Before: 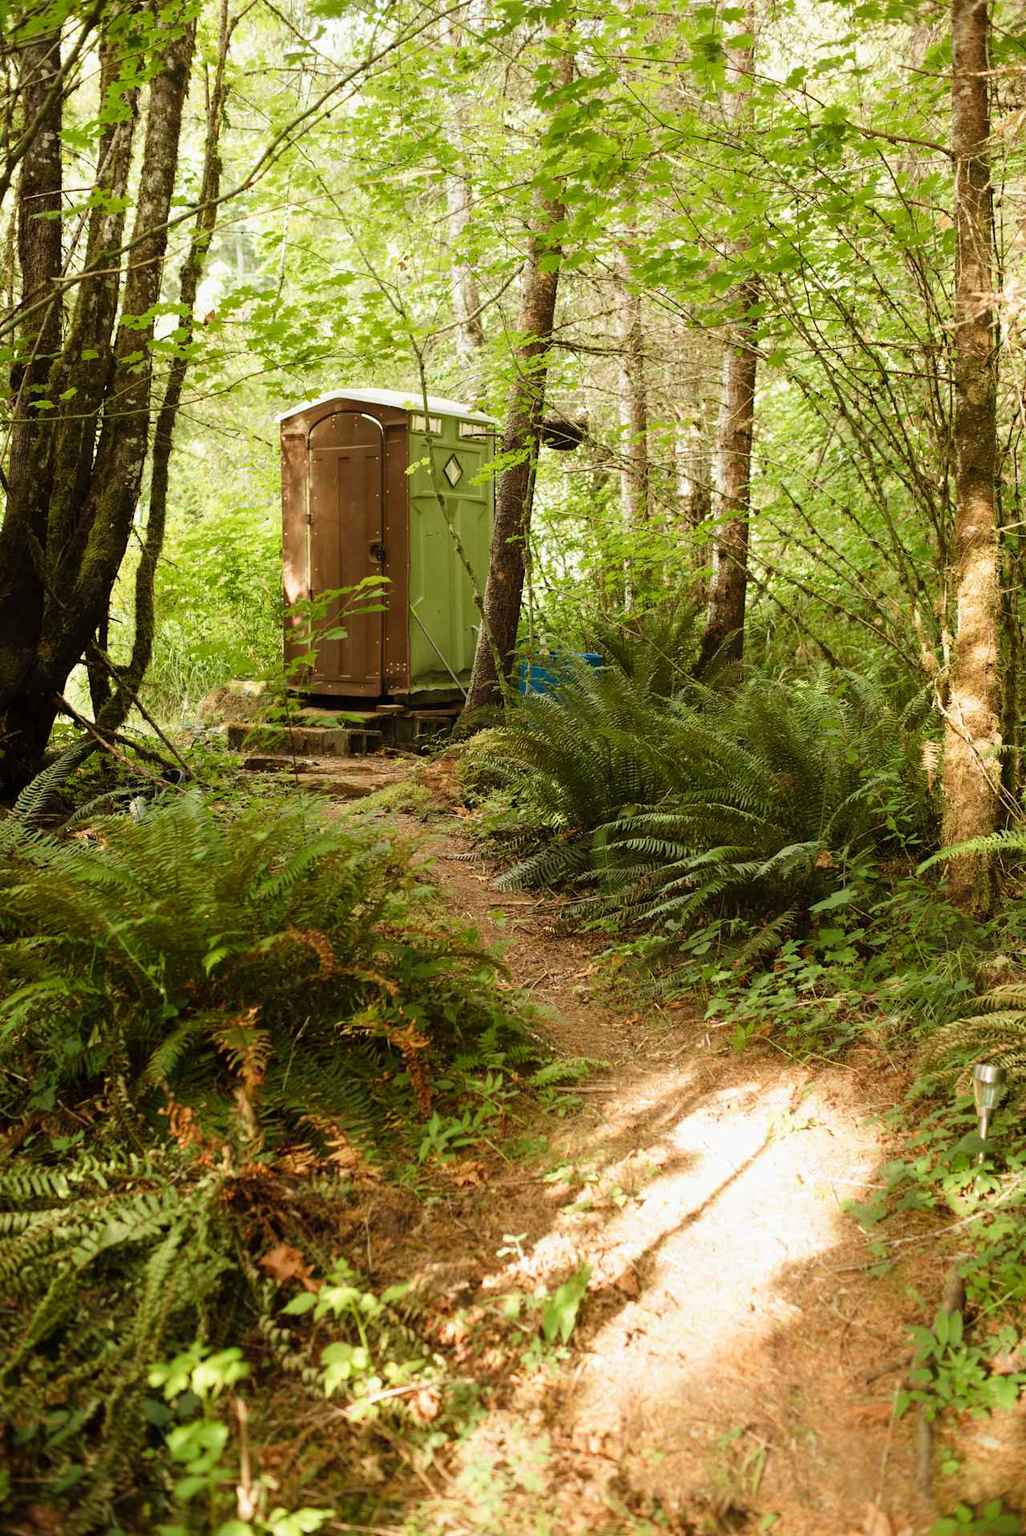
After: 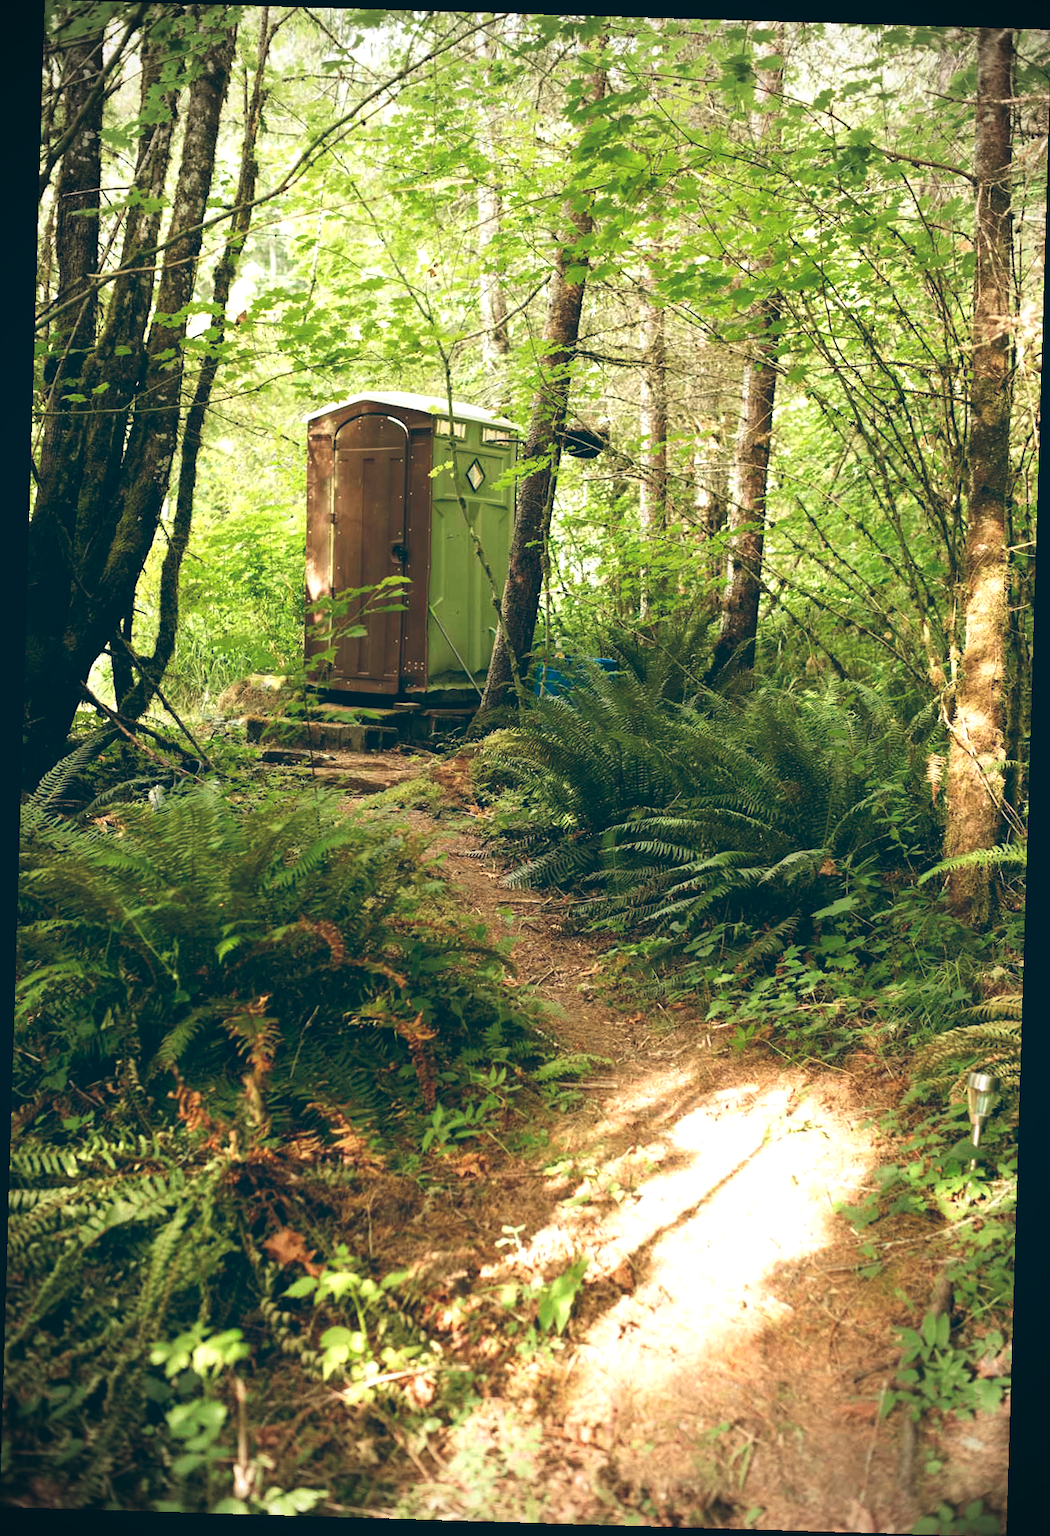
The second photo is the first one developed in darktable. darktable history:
color balance: lift [1.016, 0.983, 1, 1.017], gamma [0.958, 1, 1, 1], gain [0.981, 1.007, 0.993, 1.002], input saturation 118.26%, contrast 13.43%, contrast fulcrum 21.62%, output saturation 82.76%
rotate and perspective: rotation 1.72°, automatic cropping off
vignetting: unbound false
exposure: exposure 0.081 EV, compensate highlight preservation false
